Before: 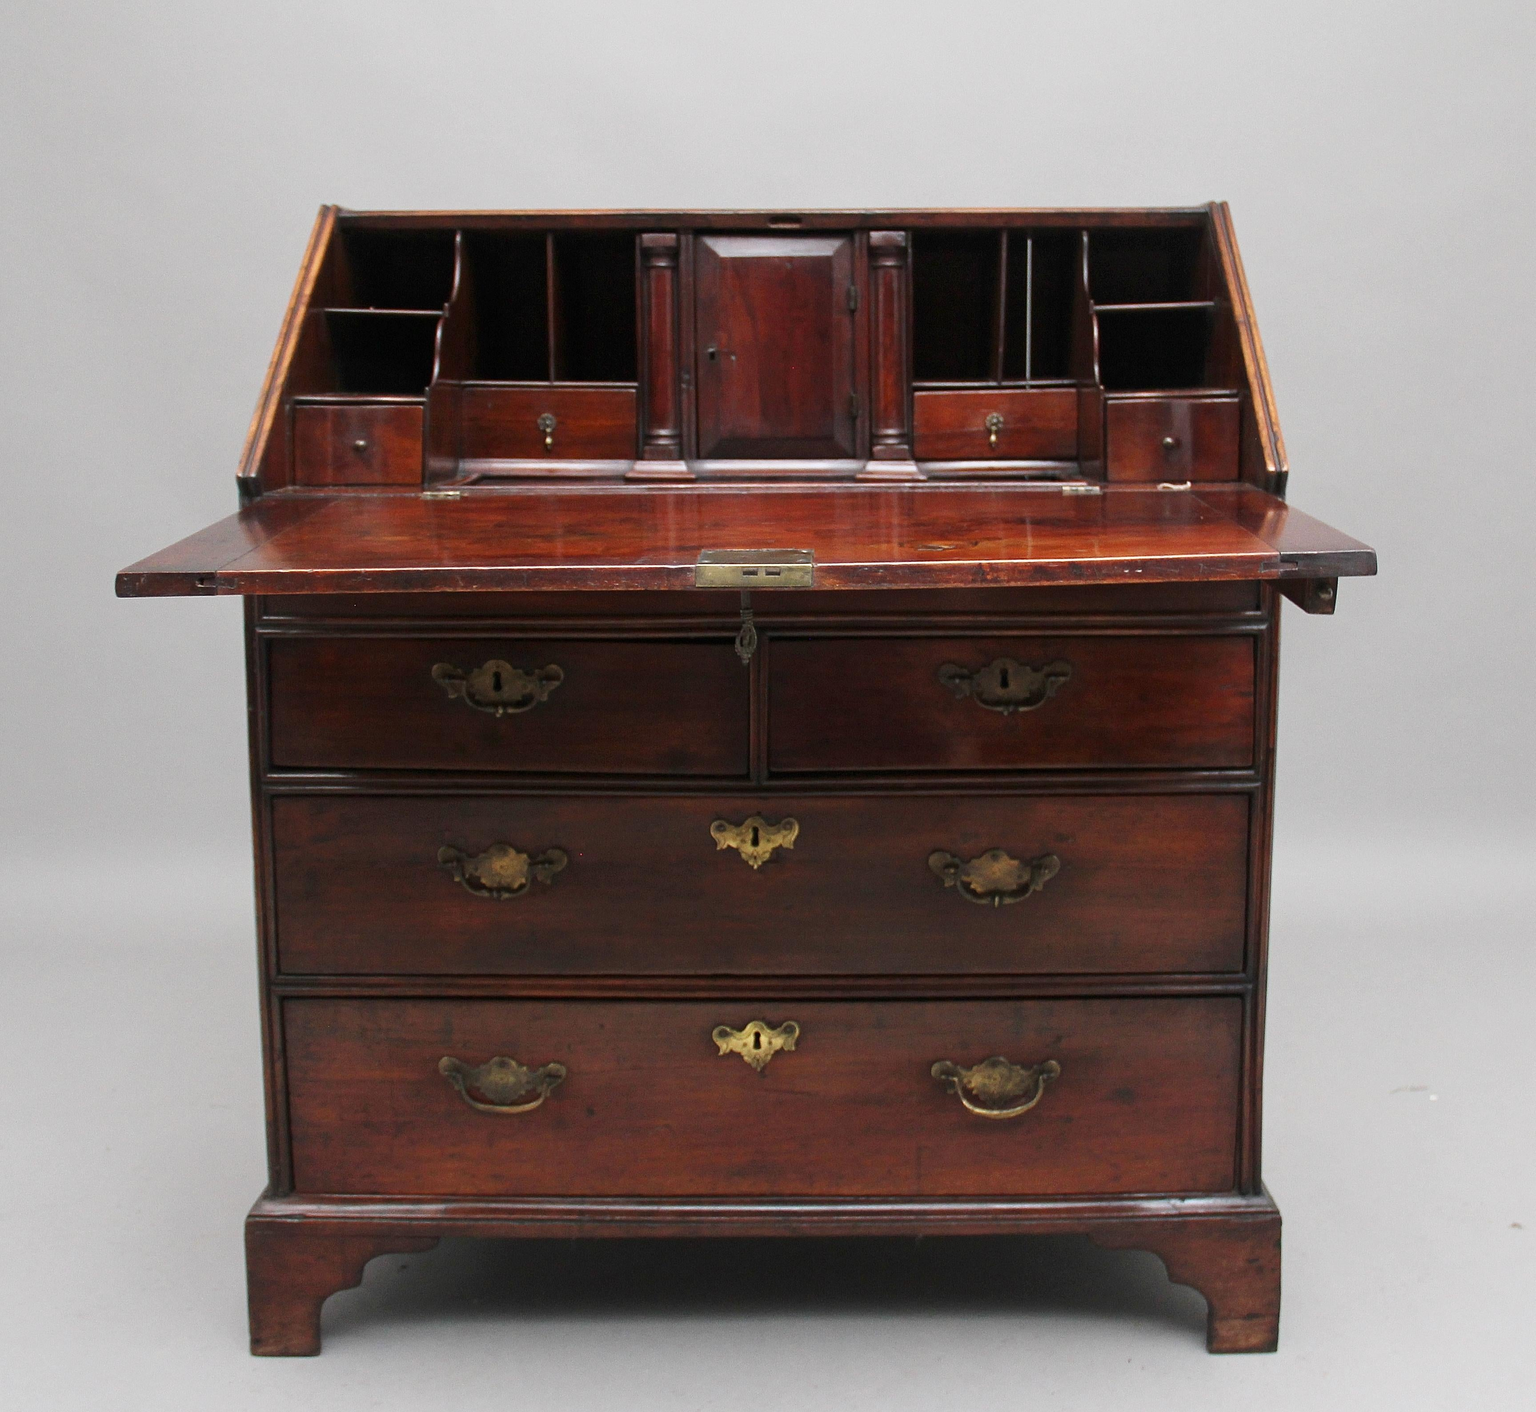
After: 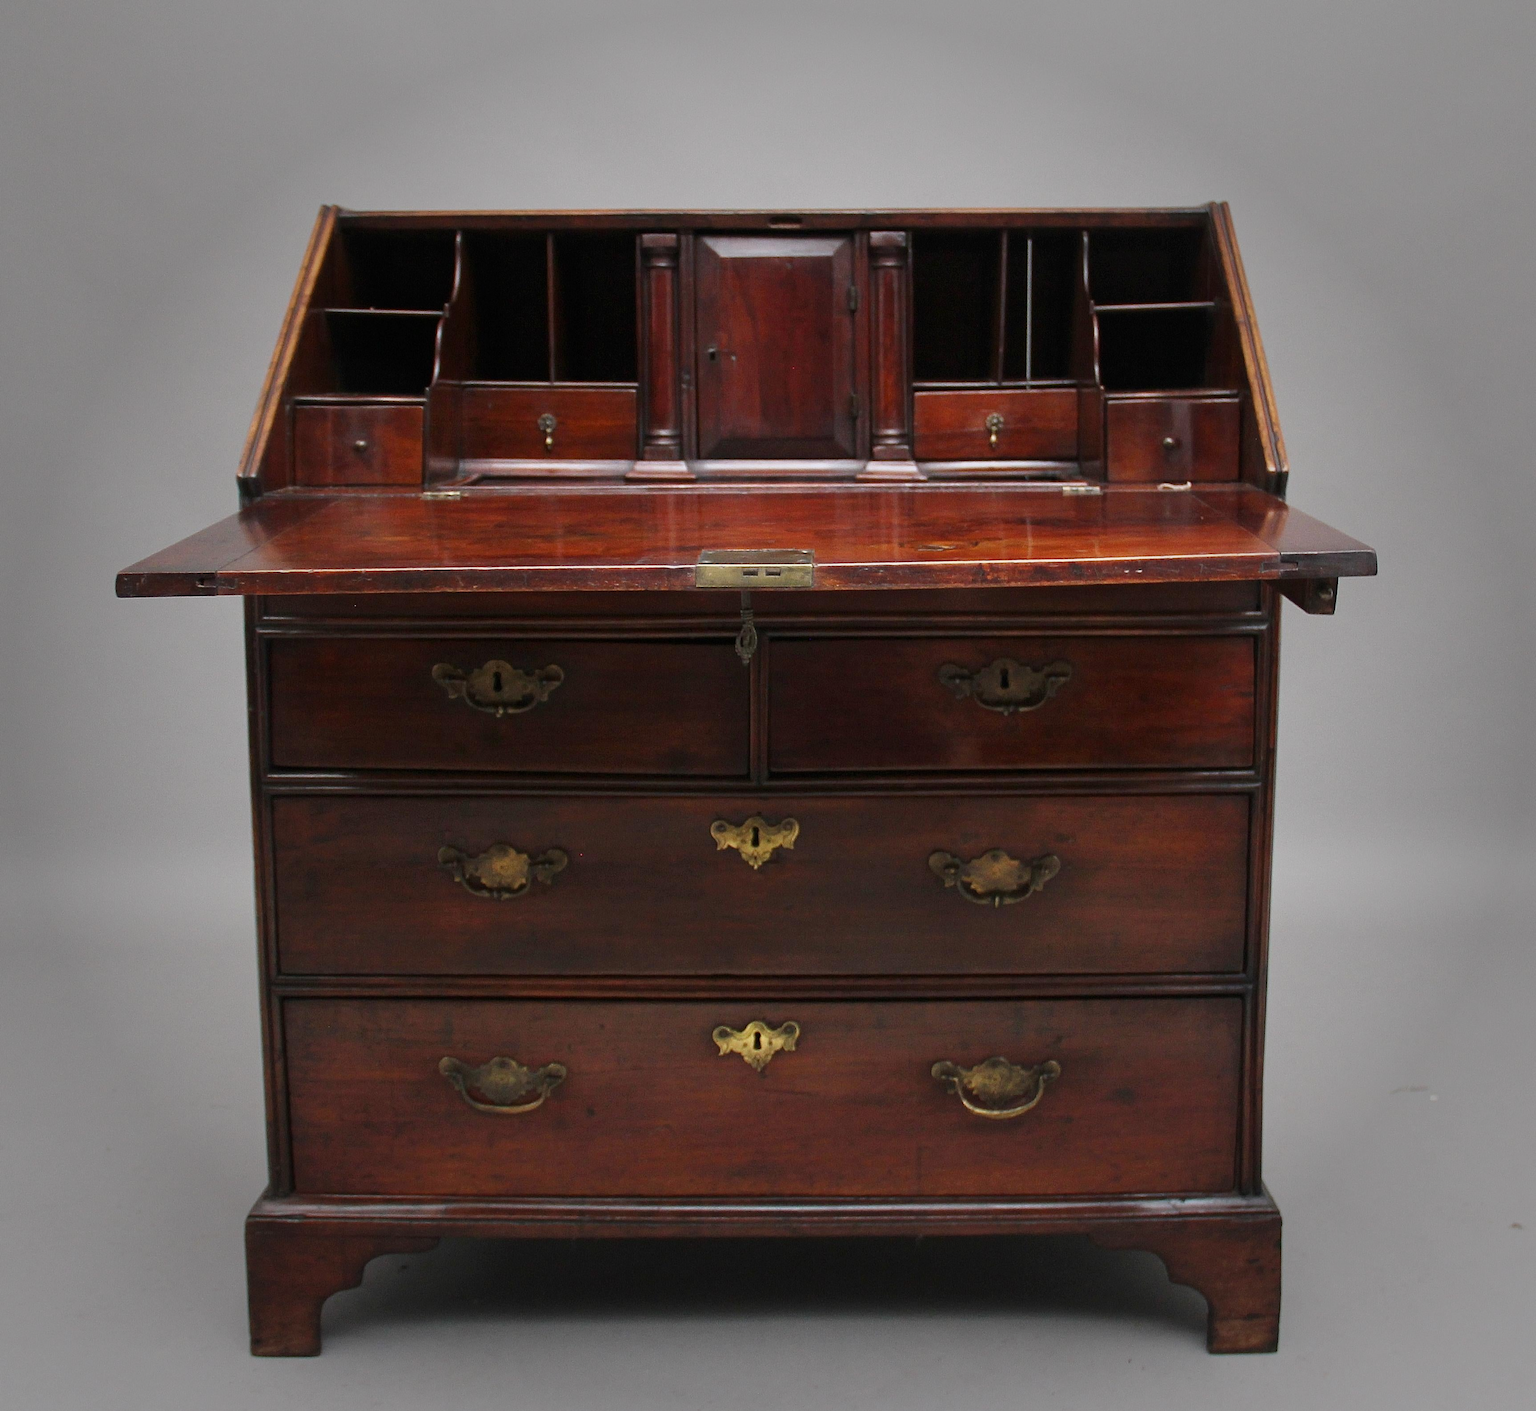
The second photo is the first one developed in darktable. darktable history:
vignetting: fall-off start 48.68%, saturation -0.022, automatic ratio true, width/height ratio 1.287, unbound false
color balance rgb: highlights gain › chroma 0.128%, highlights gain › hue 331.23°, perceptual saturation grading › global saturation 0.322%, global vibrance 20%
exposure: exposure -0.155 EV, compensate exposure bias true, compensate highlight preservation false
